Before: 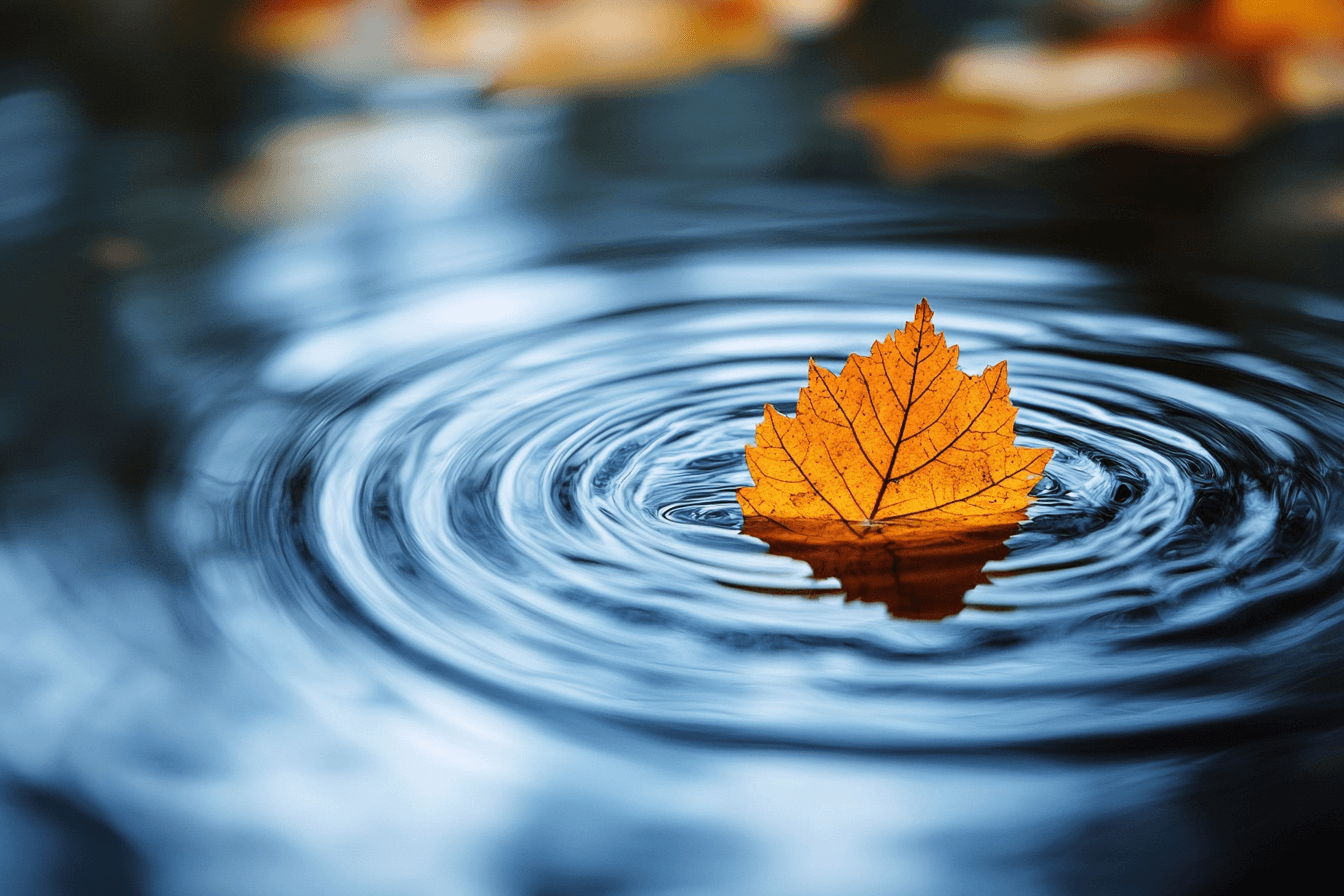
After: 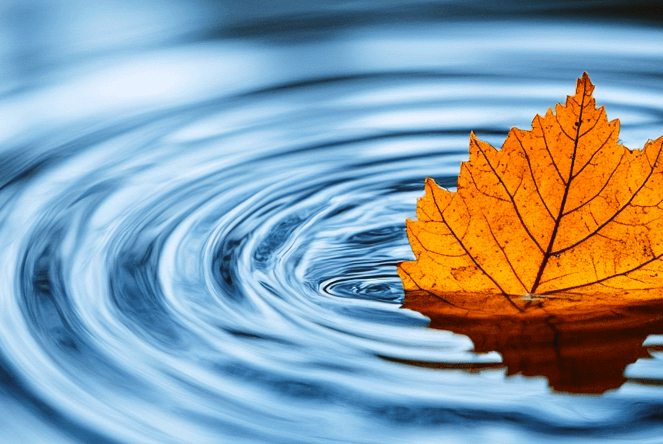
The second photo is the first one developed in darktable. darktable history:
crop: left 25.258%, top 25.276%, right 25.39%, bottom 25.128%
contrast brightness saturation: contrast 0.044, saturation 0.159
tone equalizer: edges refinement/feathering 500, mask exposure compensation -1.57 EV, preserve details guided filter
